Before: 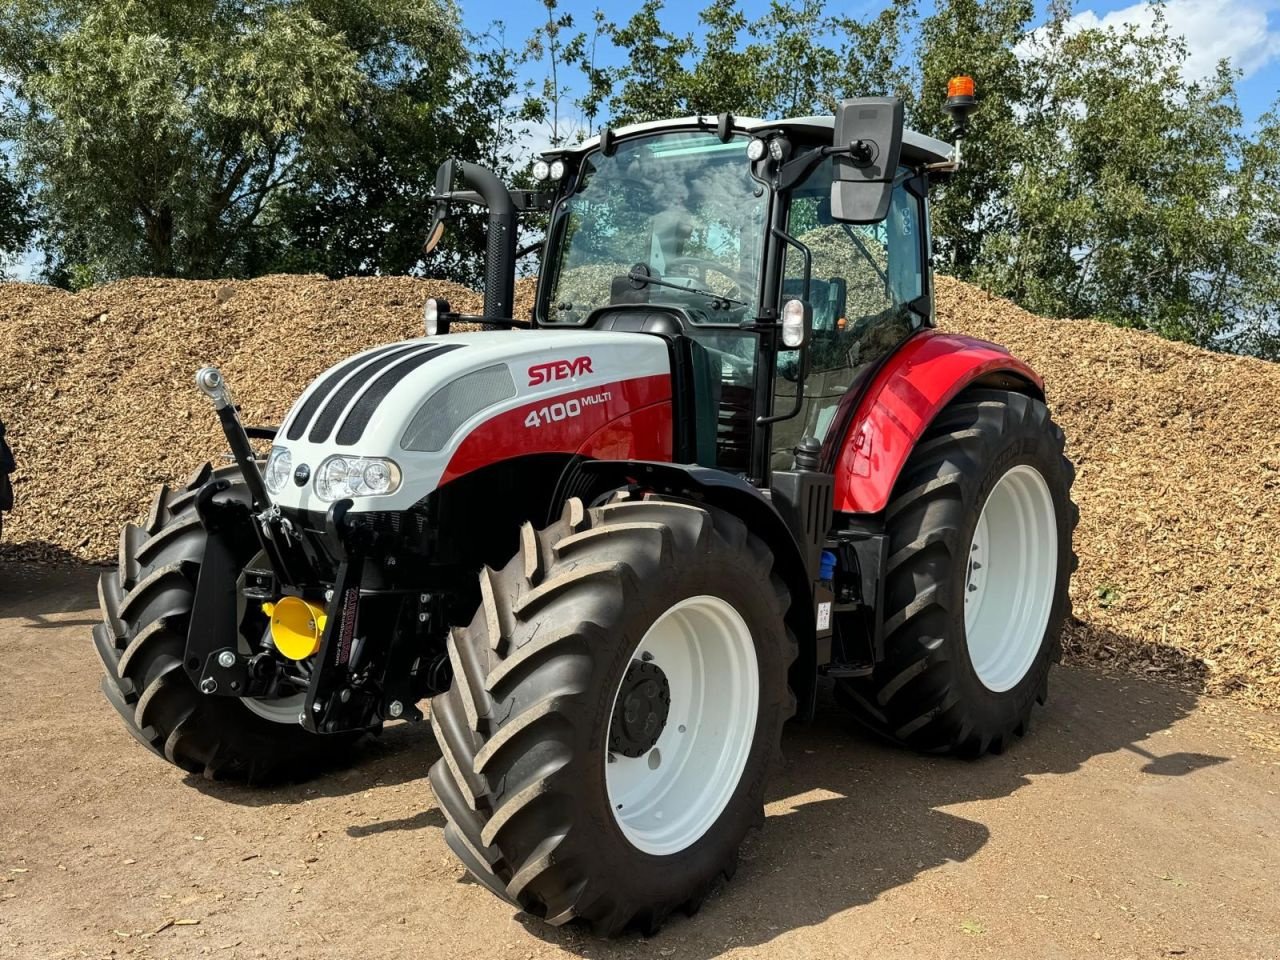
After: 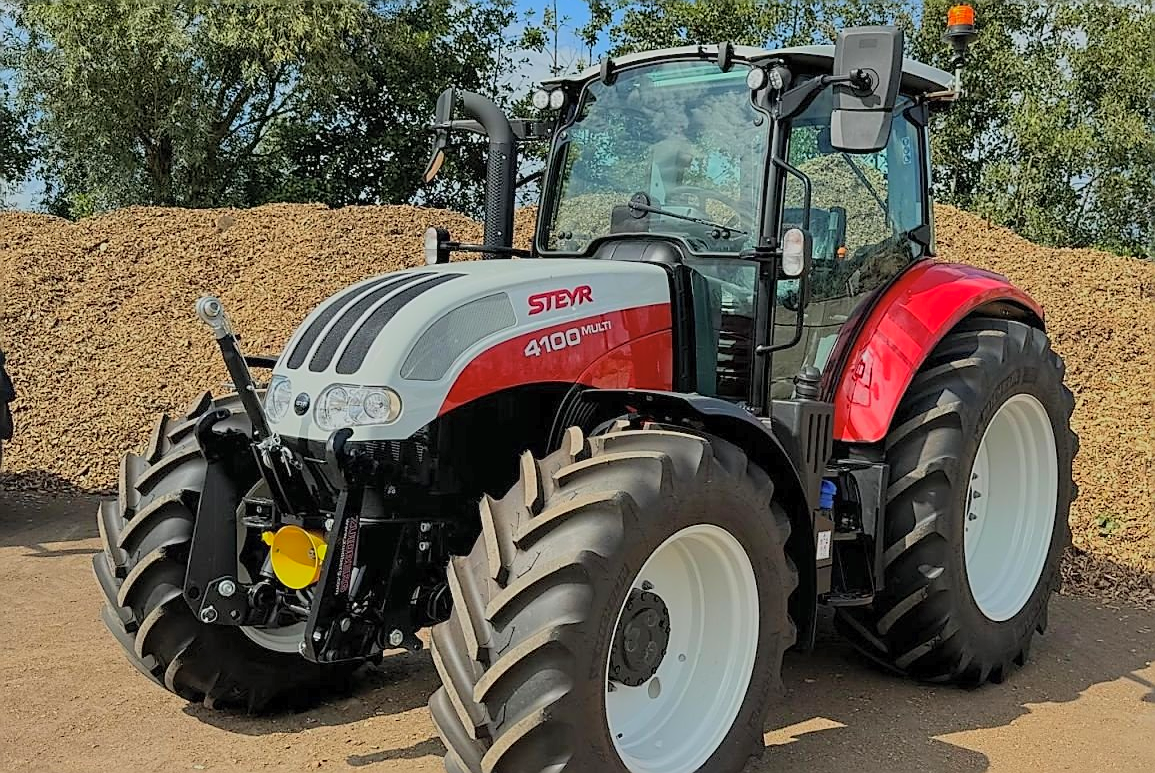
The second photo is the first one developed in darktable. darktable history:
sharpen: radius 1.4, amount 1.25, threshold 0.7
crop: top 7.49%, right 9.717%, bottom 11.943%
exposure: exposure 0.4 EV, compensate highlight preservation false
global tonemap: drago (0.7, 100)
